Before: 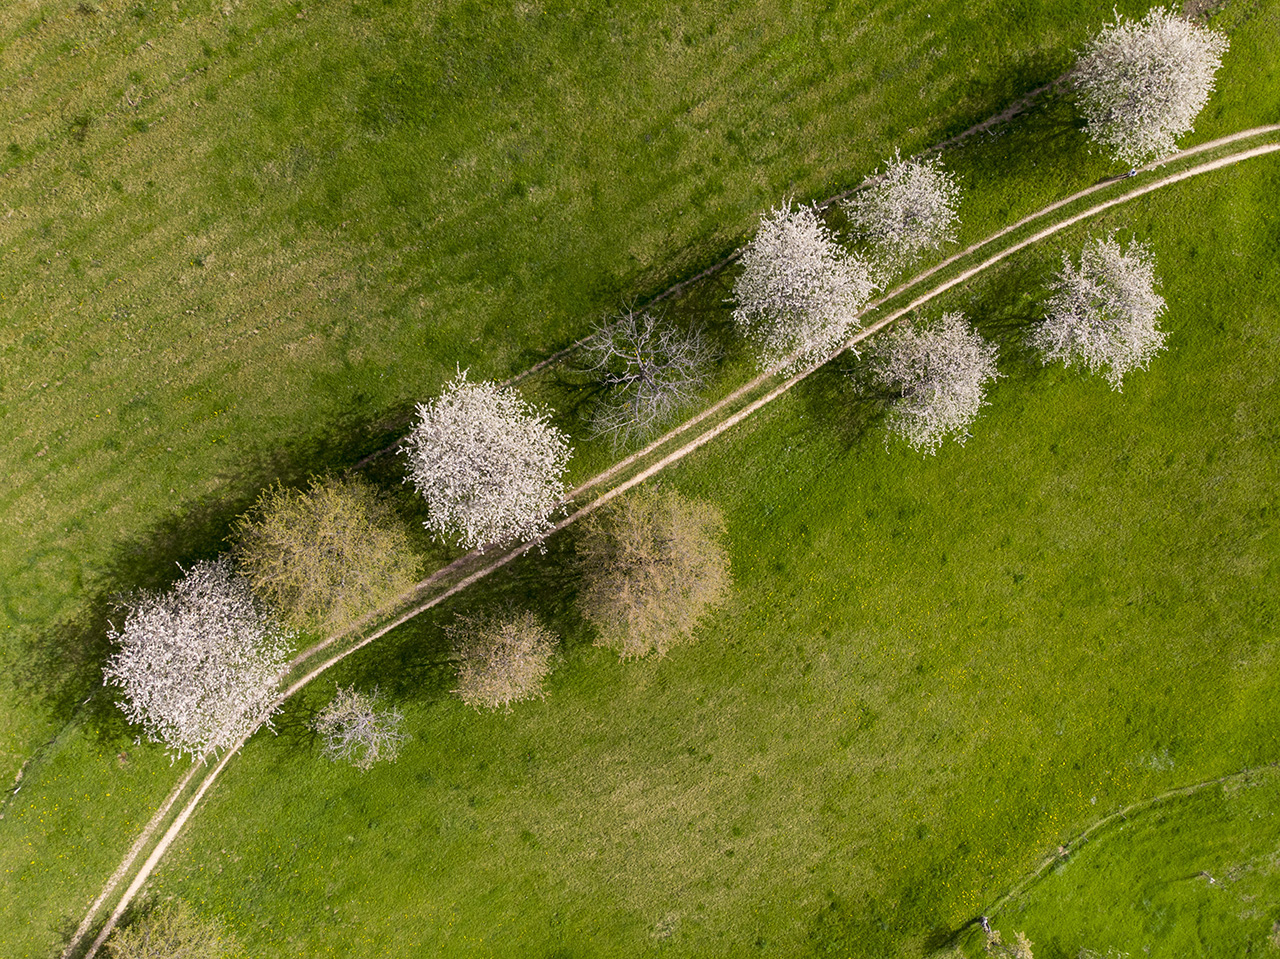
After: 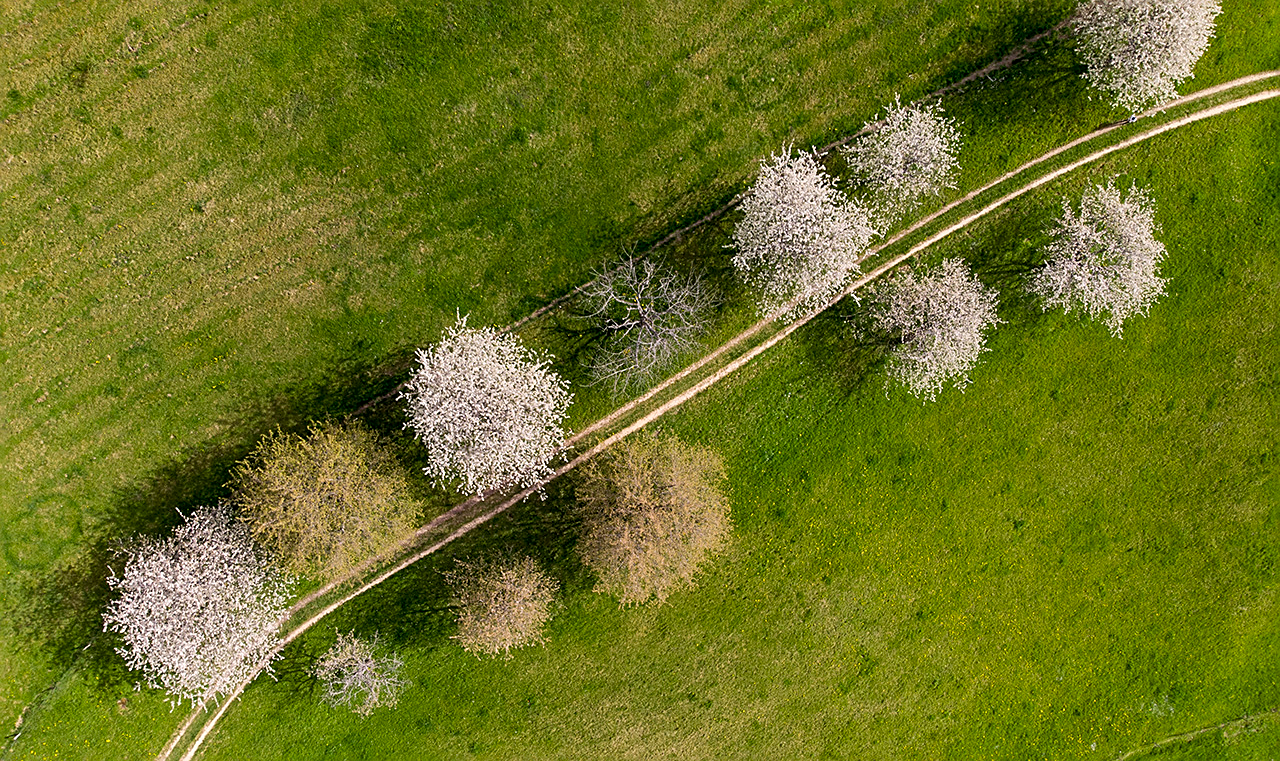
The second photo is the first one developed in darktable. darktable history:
crop and rotate: top 5.667%, bottom 14.937%
sharpen: on, module defaults
